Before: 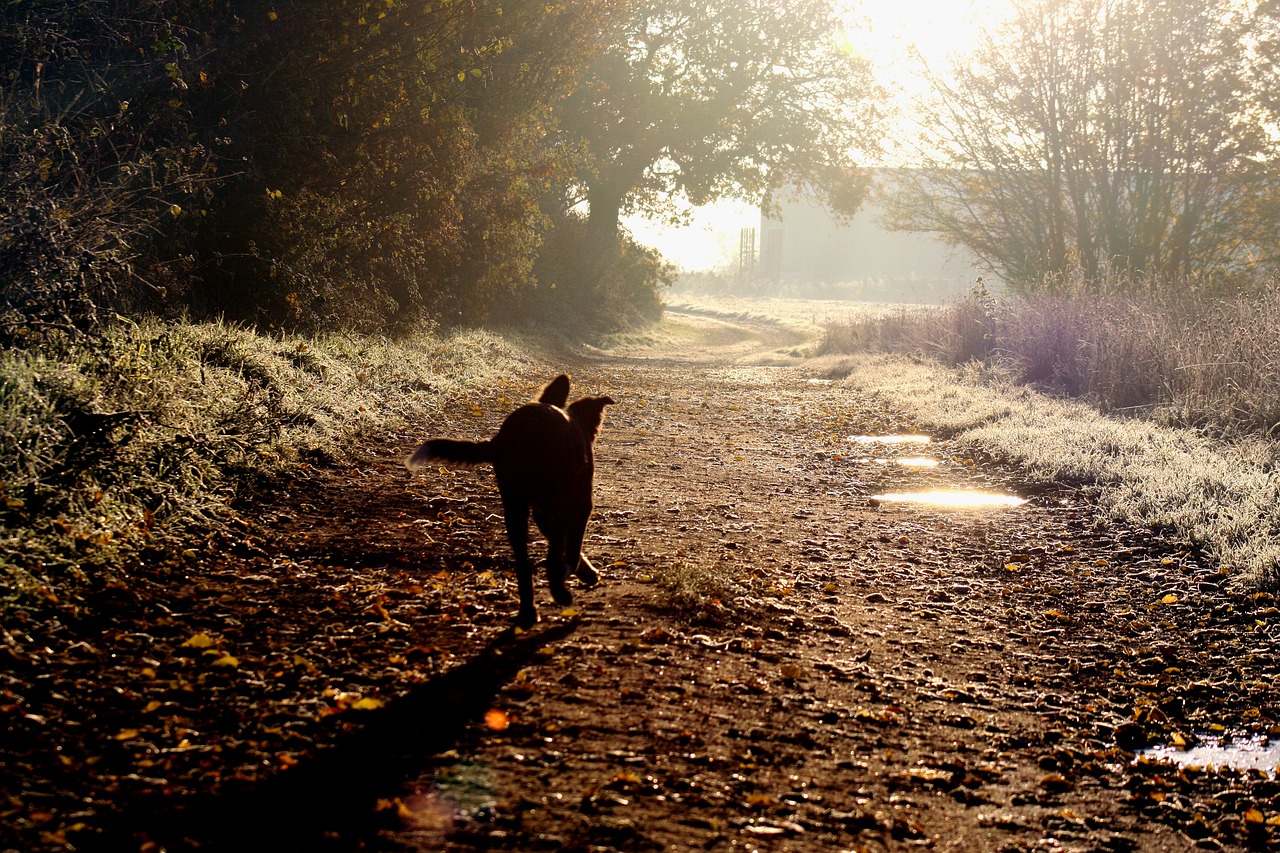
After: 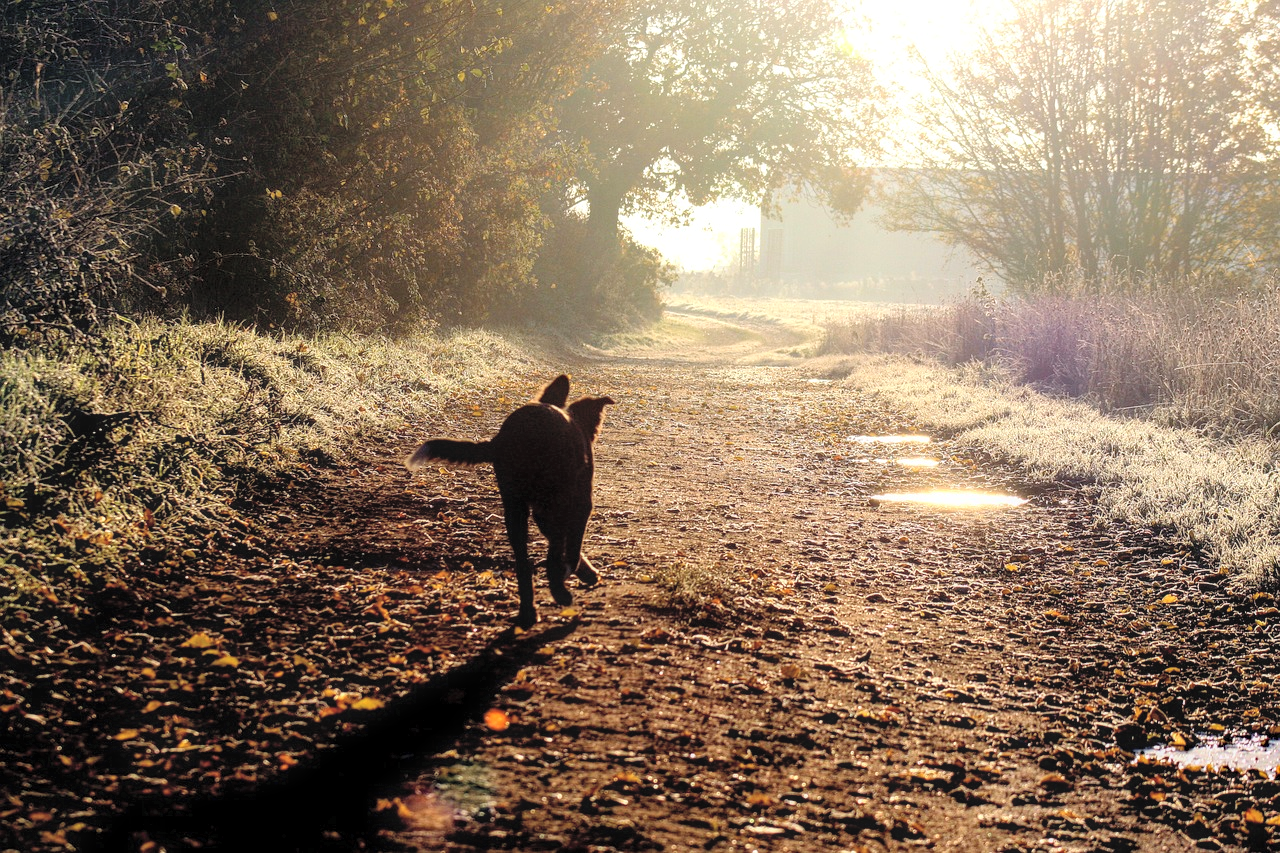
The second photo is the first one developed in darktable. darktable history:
haze removal: adaptive false
contrast brightness saturation: brightness 0.288
contrast equalizer: y [[0.5, 0.496, 0.435, 0.435, 0.496, 0.5], [0.5 ×6], [0.5 ×6], [0 ×6], [0 ×6]], mix 0.341
local contrast: on, module defaults
